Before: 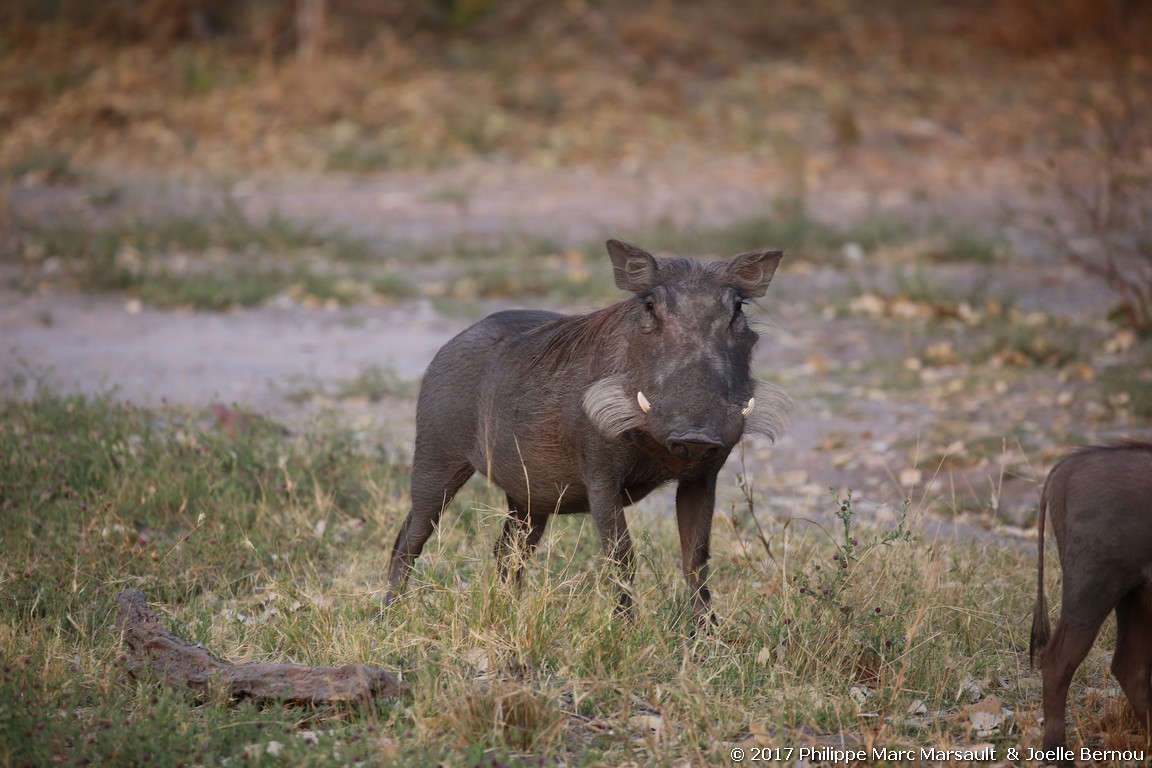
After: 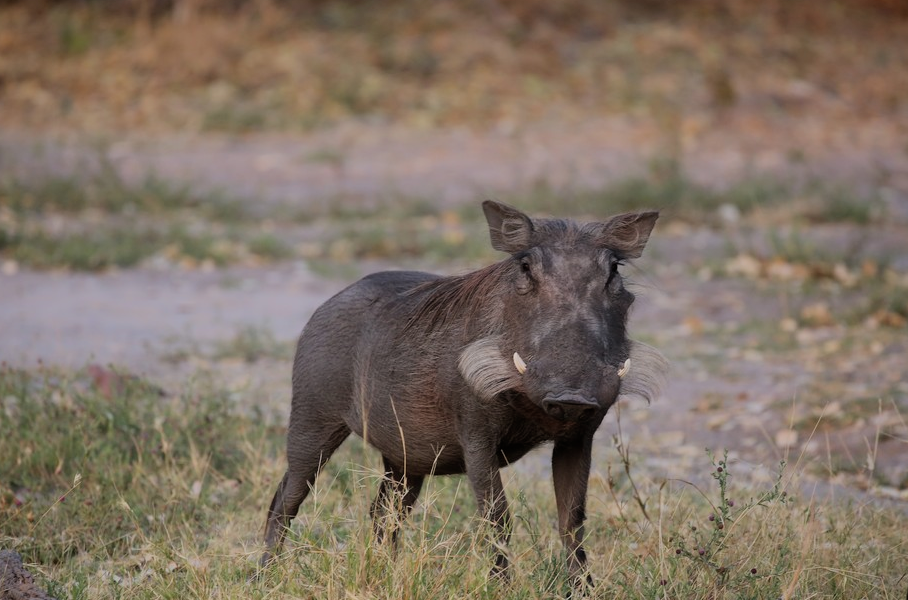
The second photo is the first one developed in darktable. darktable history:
crop and rotate: left 10.77%, top 5.1%, right 10.41%, bottom 16.76%
filmic rgb: black relative exposure -8.42 EV, white relative exposure 4.68 EV, hardness 3.82, color science v6 (2022)
